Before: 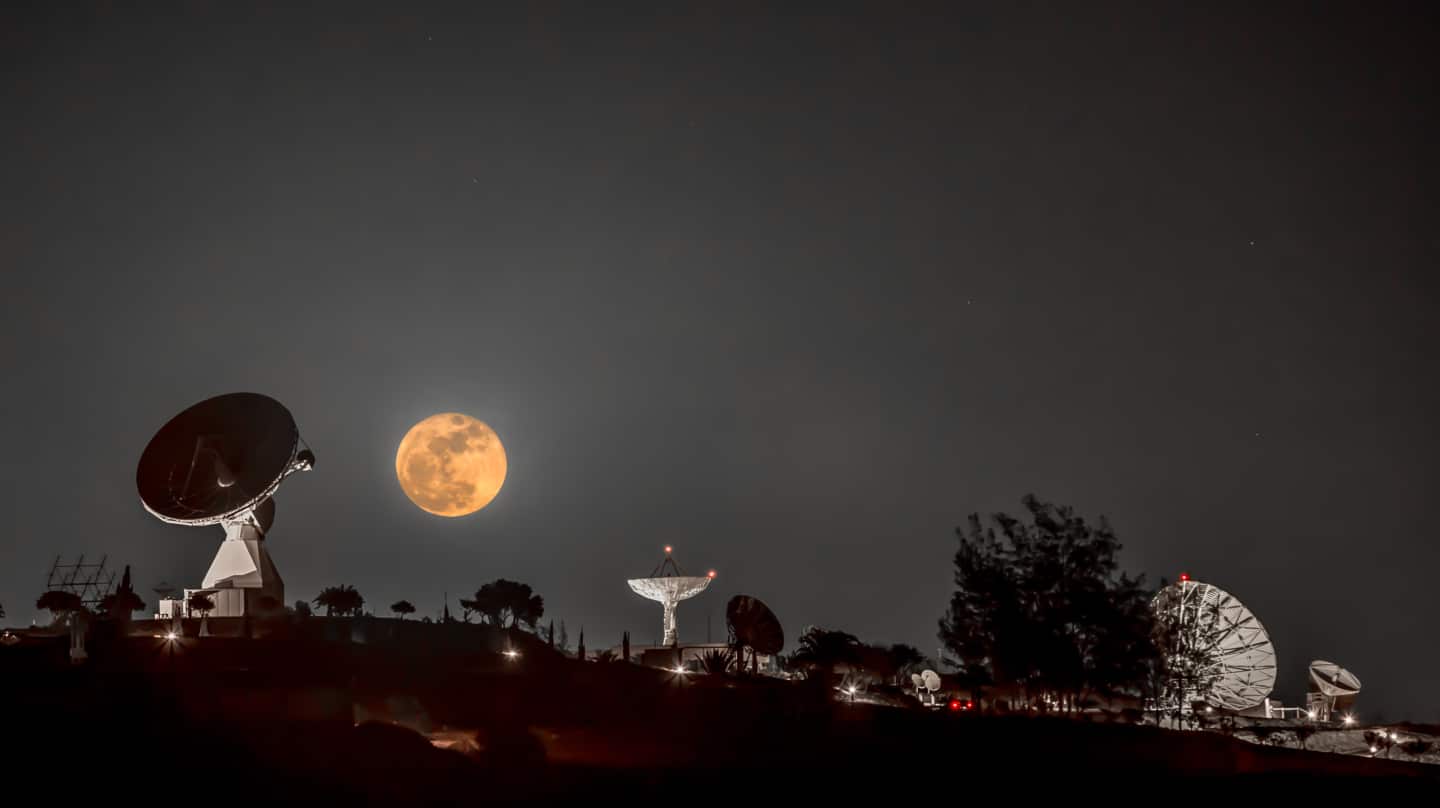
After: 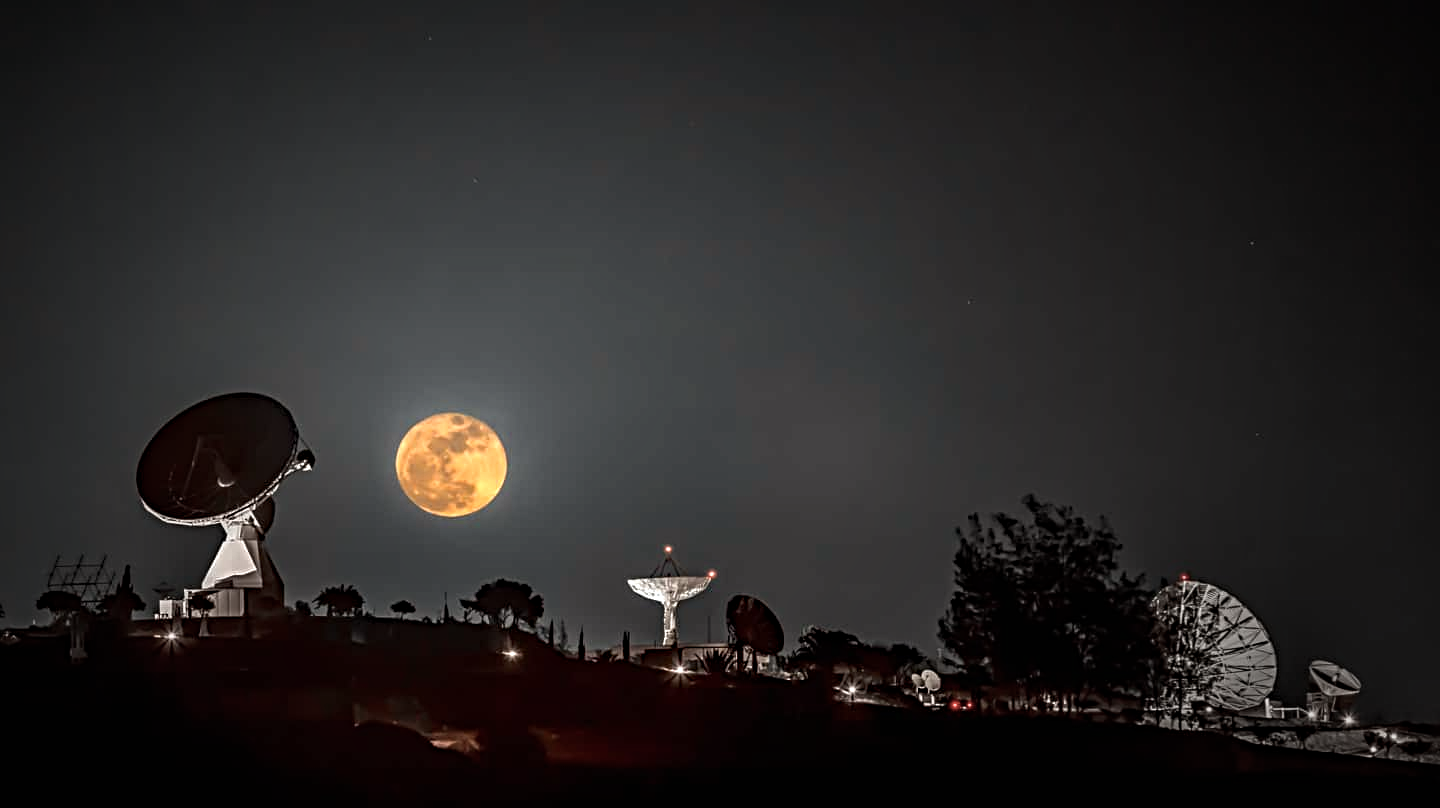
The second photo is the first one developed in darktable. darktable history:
sharpen: radius 4
exposure: black level correction 0, exposure 0.7 EV, compensate exposure bias true, compensate highlight preservation false
vignetting: fall-off start 33.76%, fall-off radius 64.94%, brightness -0.575, center (-0.12, -0.002), width/height ratio 0.959
color balance rgb: on, module defaults
haze removal: compatibility mode true, adaptive false
